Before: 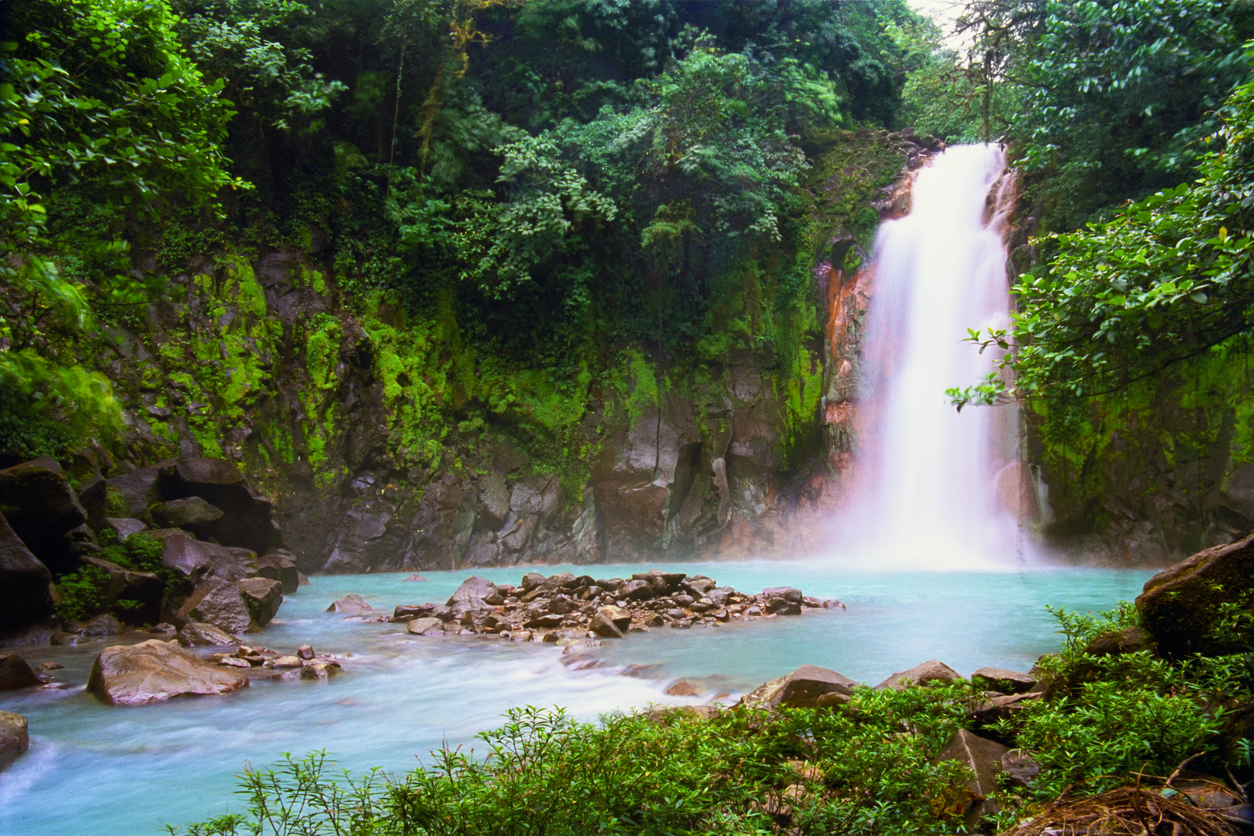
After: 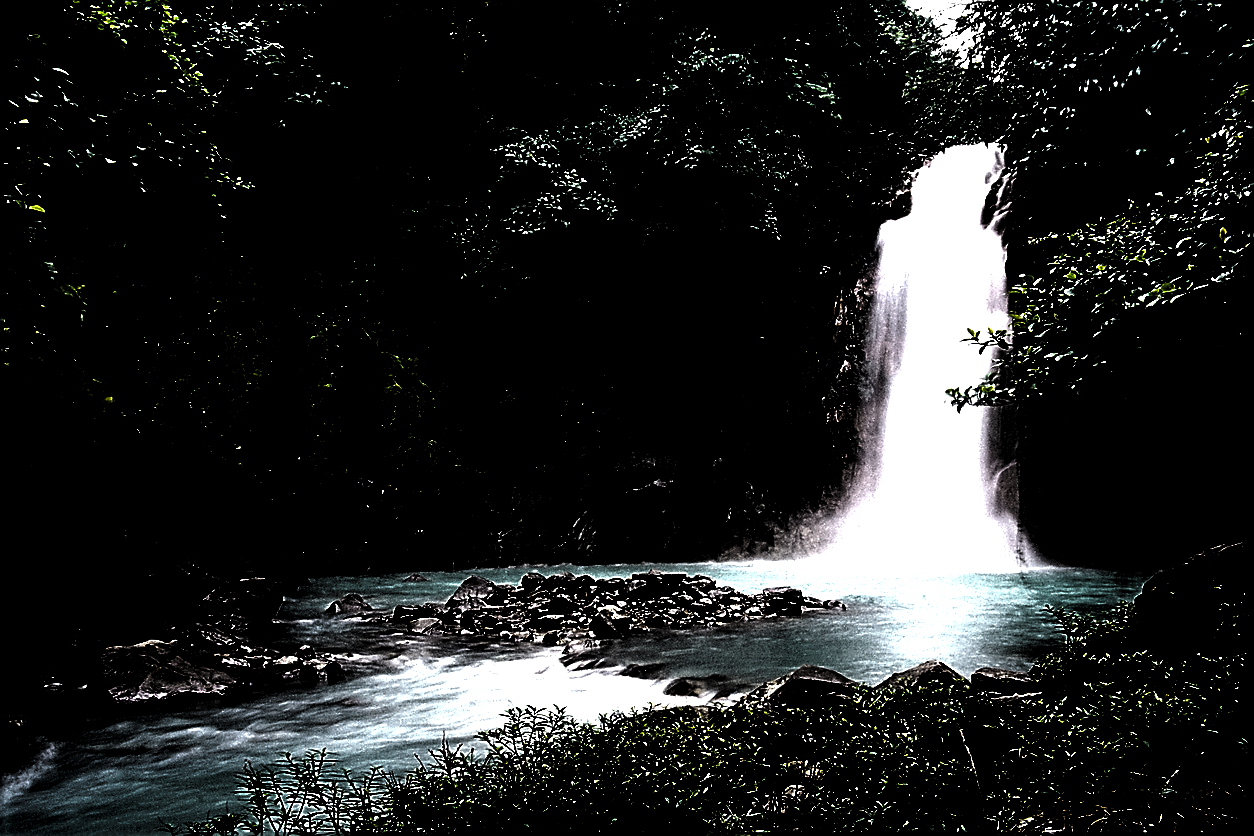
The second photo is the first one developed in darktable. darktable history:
base curve: curves: ch0 [(0, 0) (0.036, 0.025) (0.121, 0.166) (0.206, 0.329) (0.605, 0.79) (1, 1)], preserve colors none
levels: levels [0.721, 0.937, 0.997]
local contrast: highlights 100%, shadows 100%, detail 120%, midtone range 0.2
exposure: exposure -0.293 EV, compensate highlight preservation false
sharpen: radius 1.4, amount 1.25, threshold 0.7
tone equalizer: -8 EV -1.08 EV, -7 EV -1.01 EV, -6 EV -0.867 EV, -5 EV -0.578 EV, -3 EV 0.578 EV, -2 EV 0.867 EV, -1 EV 1.01 EV, +0 EV 1.08 EV, edges refinement/feathering 500, mask exposure compensation -1.57 EV, preserve details no
color contrast: green-magenta contrast 1.2, blue-yellow contrast 1.2
